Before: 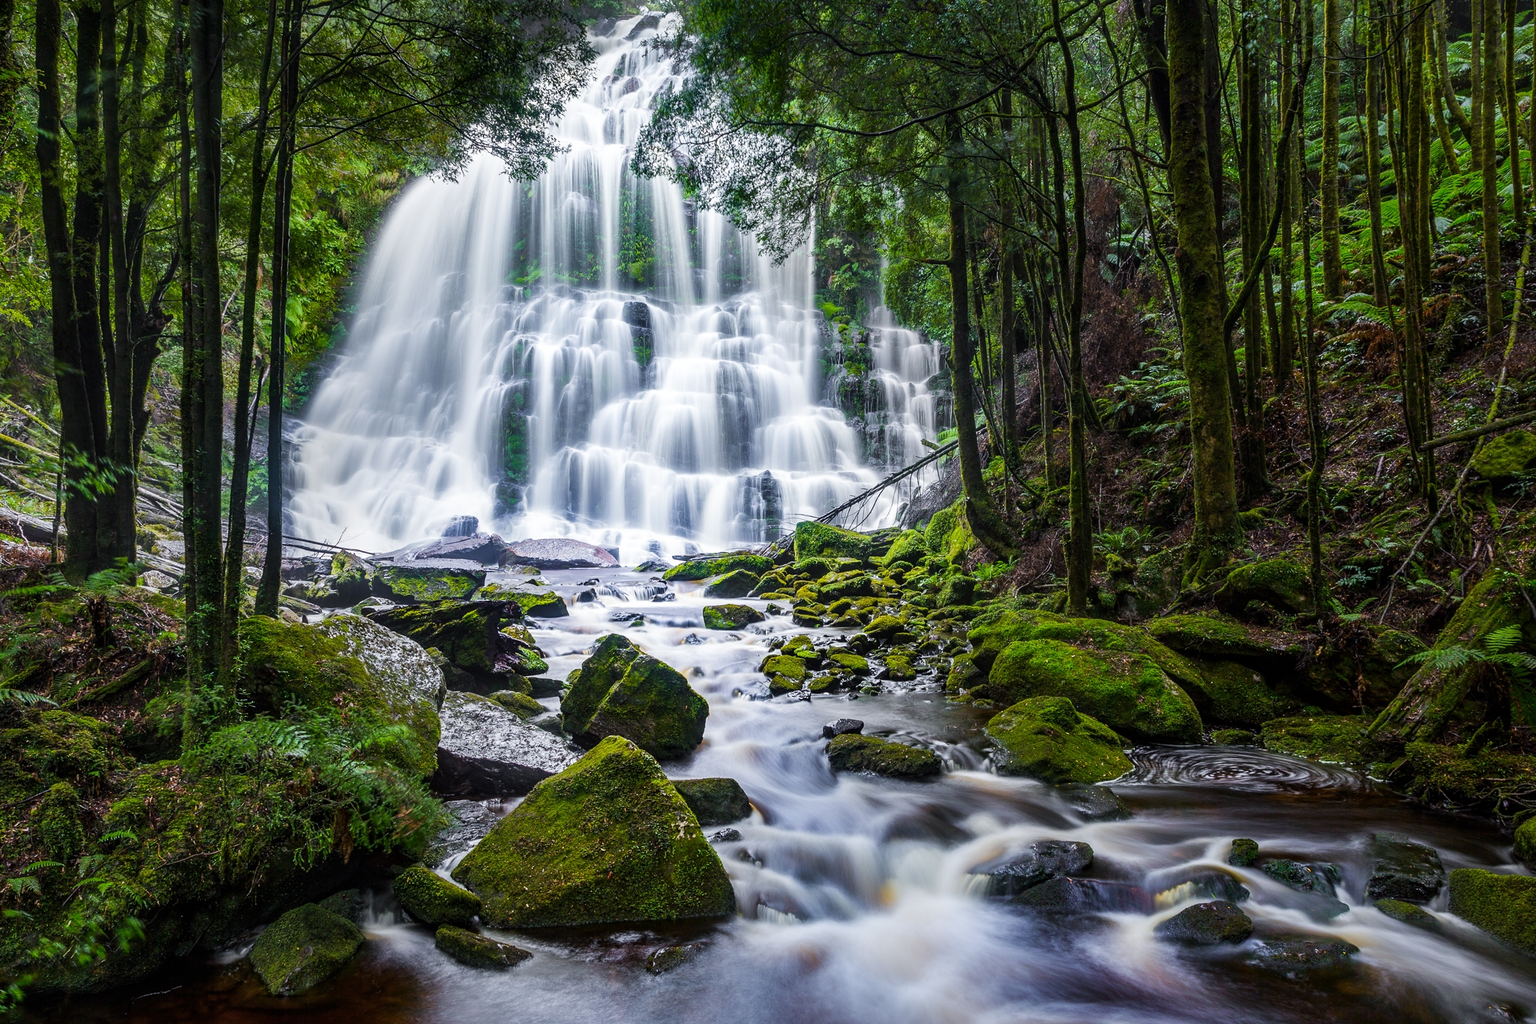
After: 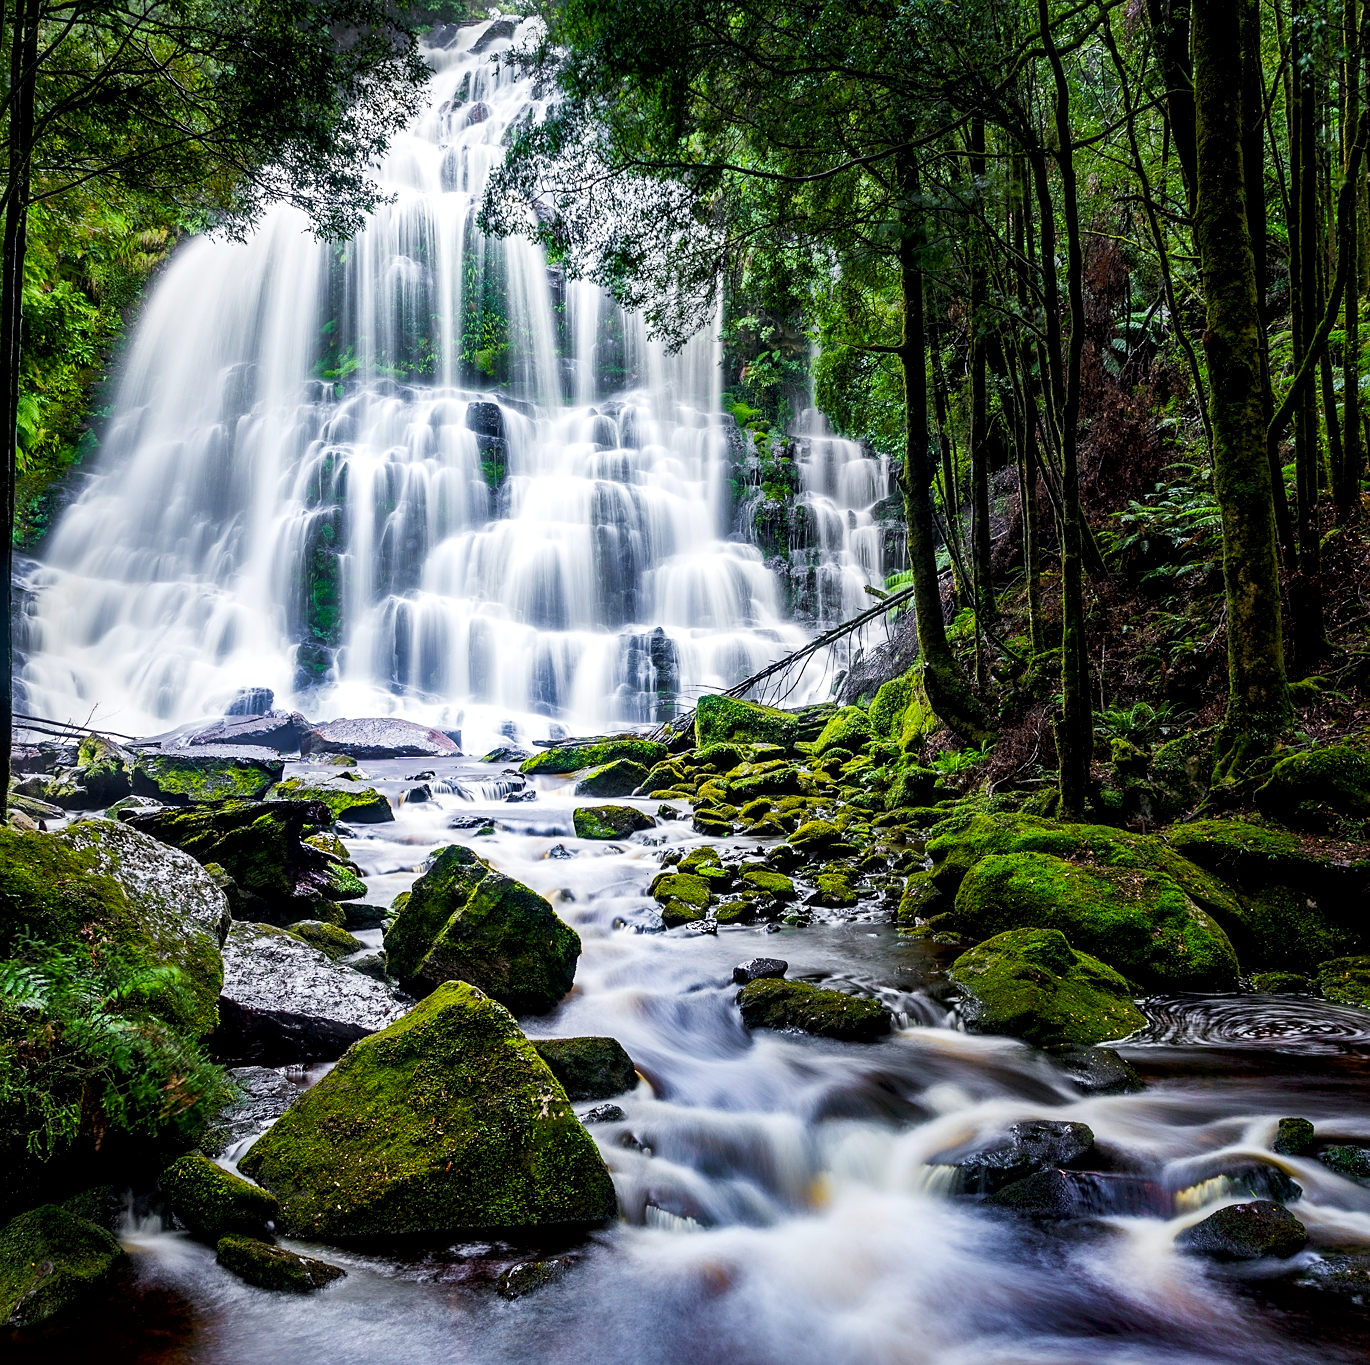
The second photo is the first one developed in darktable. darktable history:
local contrast: mode bilateral grid, contrast 21, coarseness 50, detail 133%, midtone range 0.2
crop and rotate: left 17.818%, right 15.252%
sharpen: amount 0.21
tone curve: curves: ch0 [(0, 0) (0.118, 0.034) (0.182, 0.124) (0.265, 0.214) (0.504, 0.508) (0.783, 0.825) (1, 1)], preserve colors none
